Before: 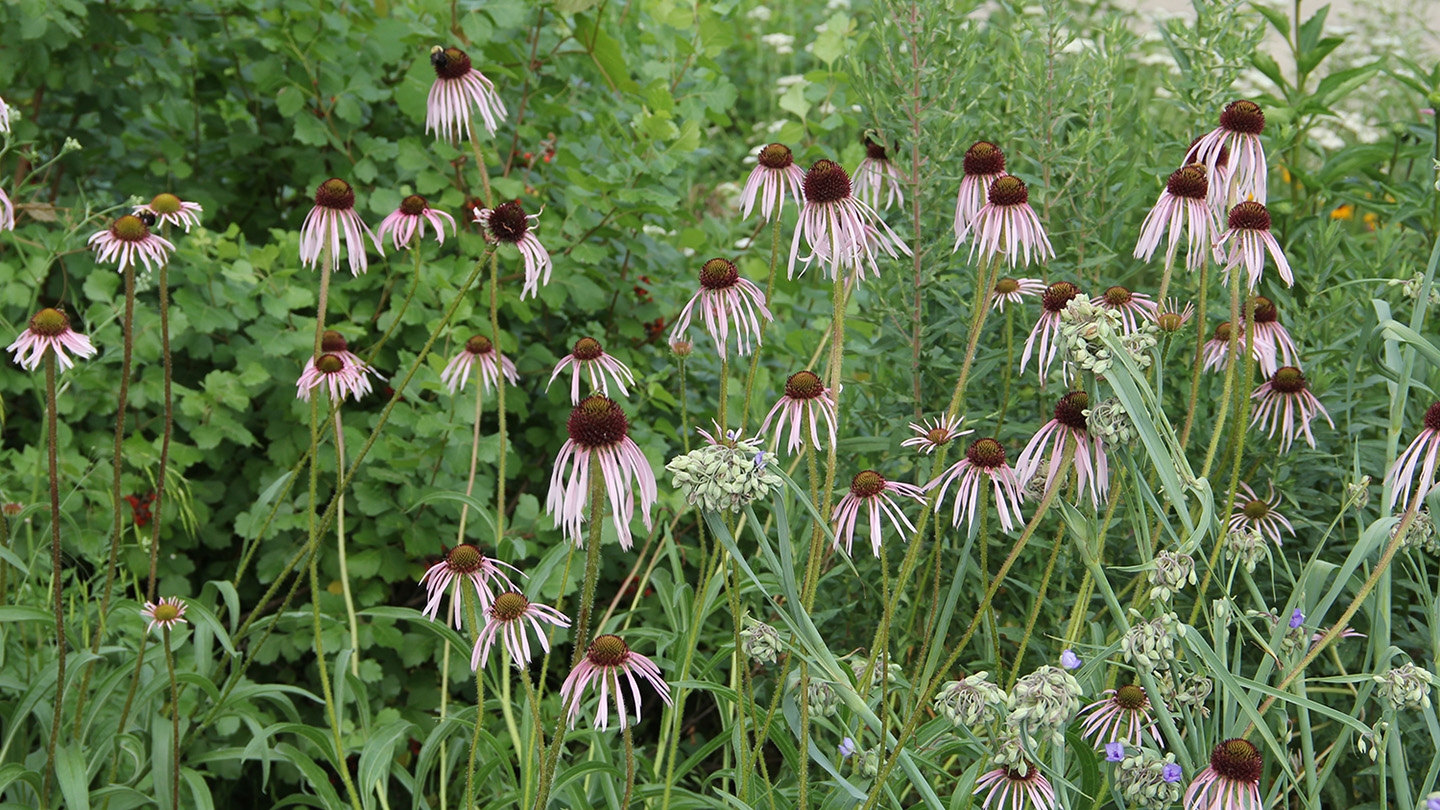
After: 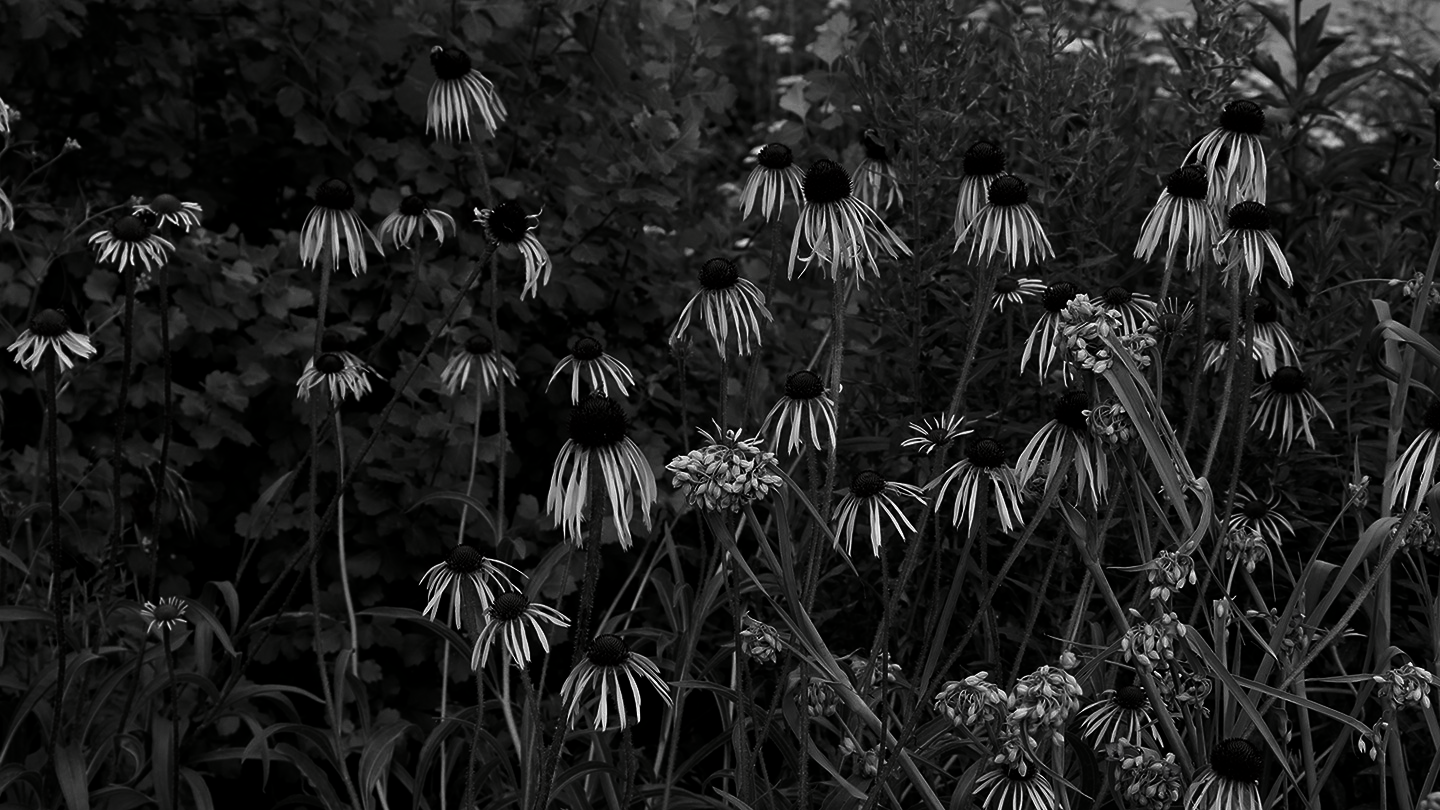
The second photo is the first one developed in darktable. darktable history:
color balance rgb: power › luminance -7.544%, power › chroma 1.114%, power › hue 216.5°, global offset › luminance -0.513%, perceptual saturation grading › global saturation 0.656%, perceptual saturation grading › mid-tones 6.465%, perceptual saturation grading › shadows 72.312%, global vibrance 20%
contrast brightness saturation: contrast 0.021, brightness -0.98, saturation -0.991
